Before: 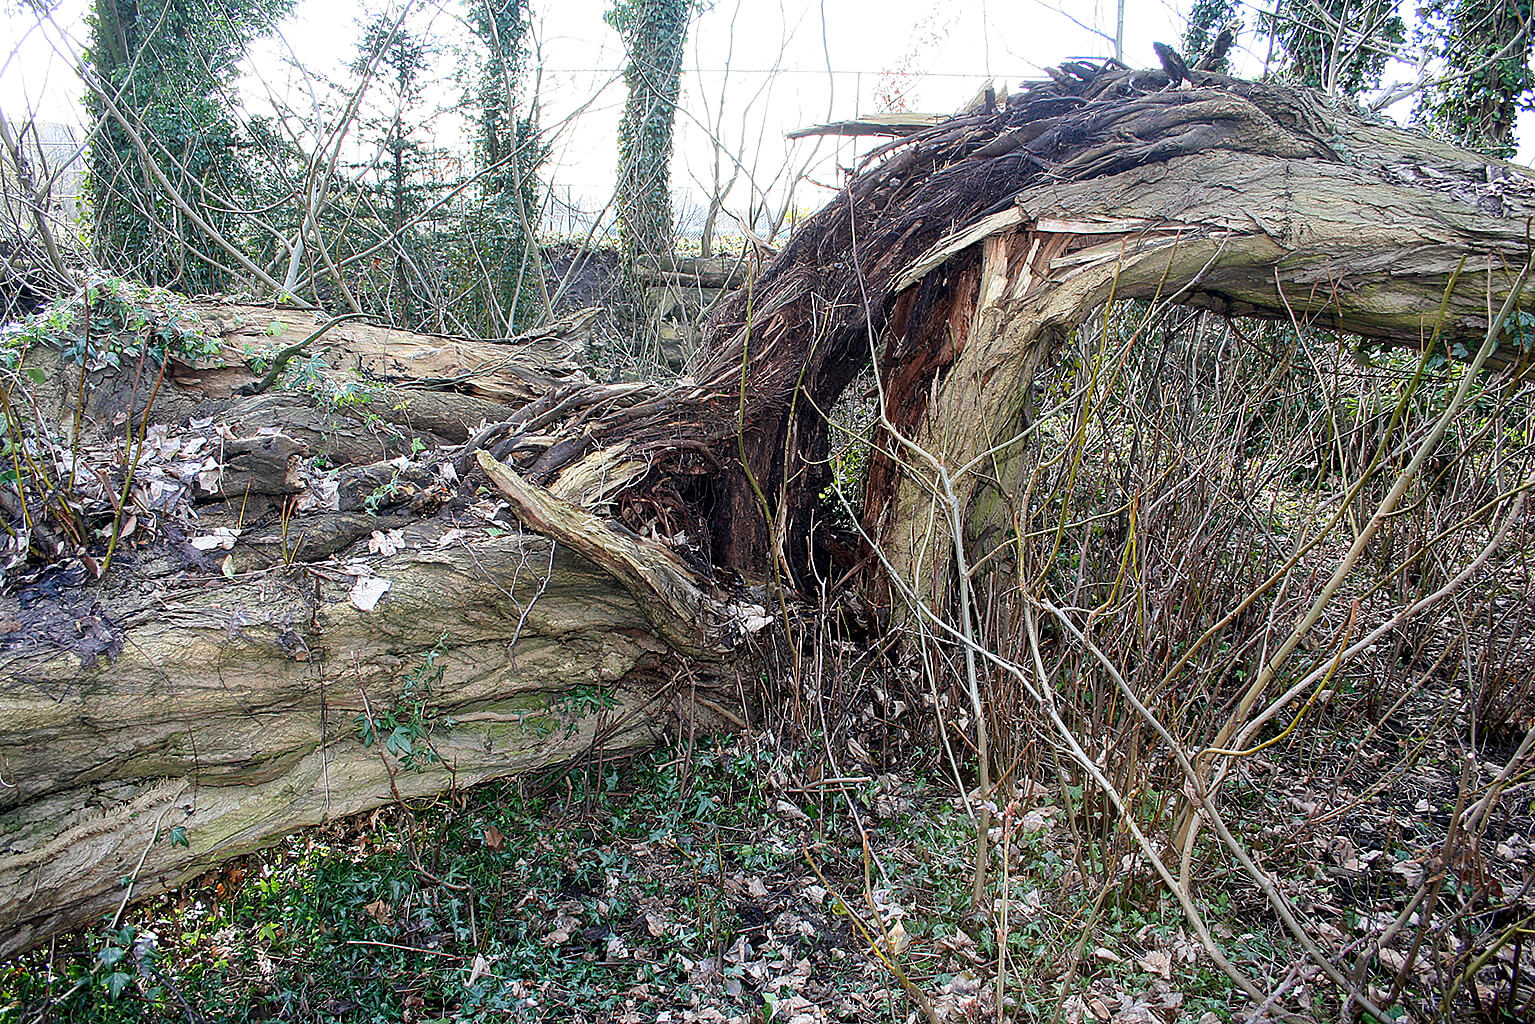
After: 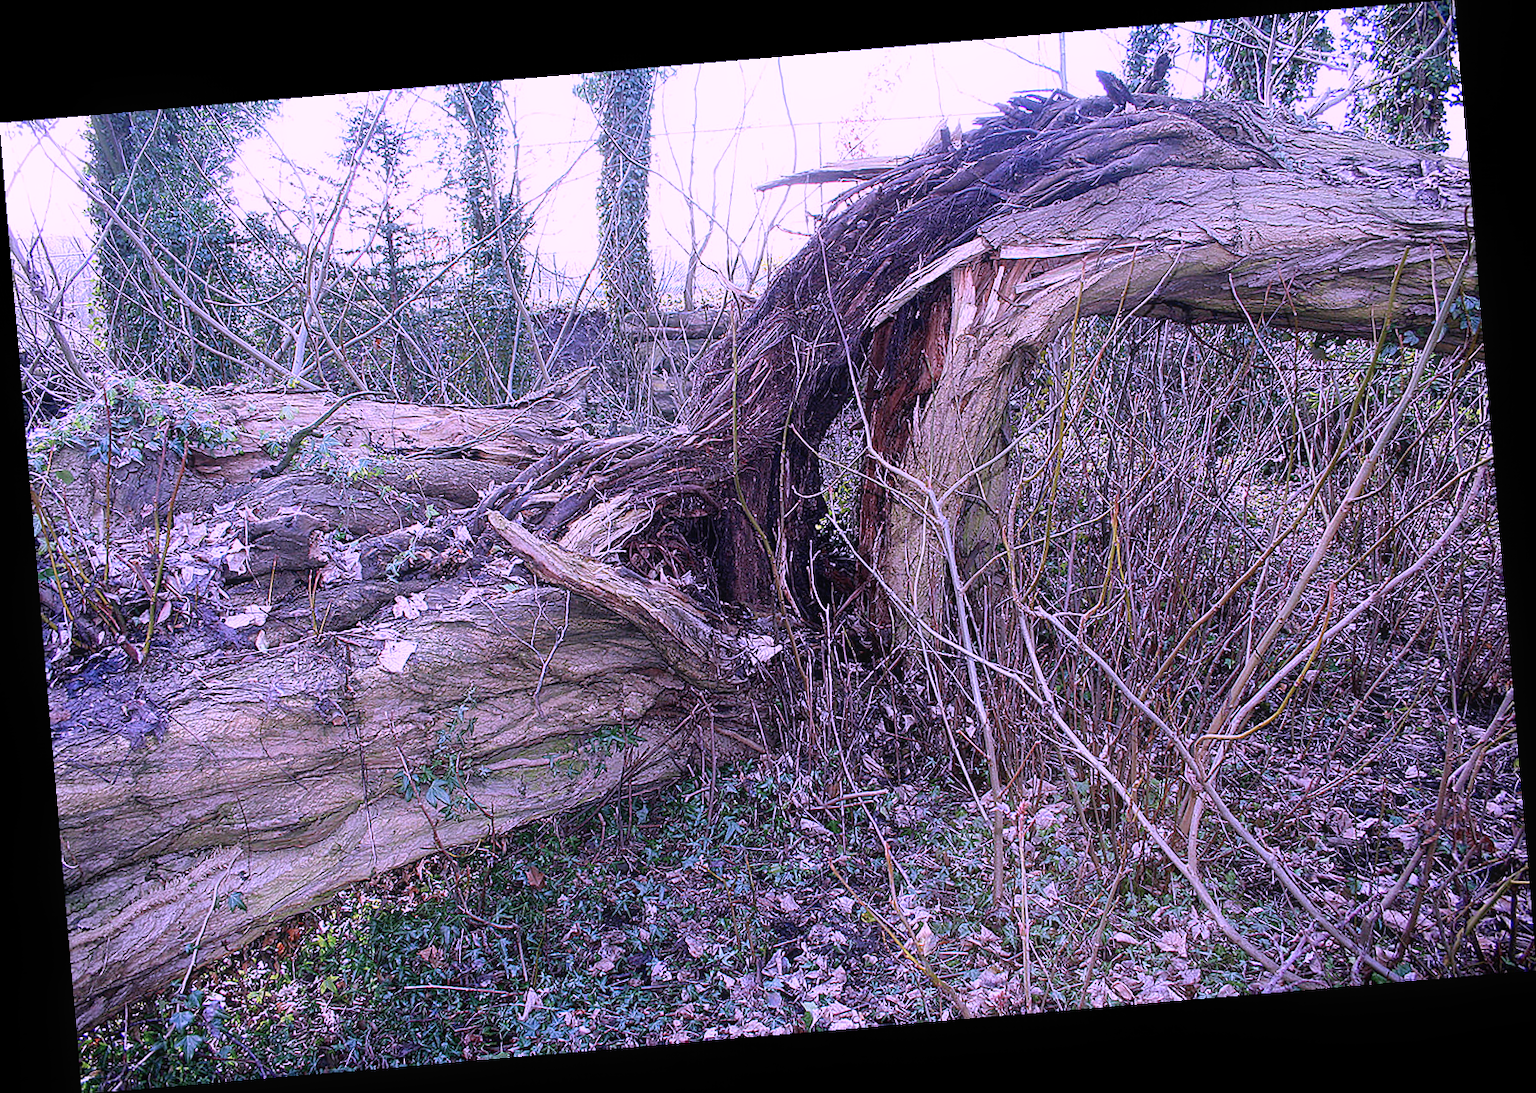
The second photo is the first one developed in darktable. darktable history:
contrast equalizer: y [[0.5, 0.488, 0.462, 0.461, 0.491, 0.5], [0.5 ×6], [0.5 ×6], [0 ×6], [0 ×6]]
rotate and perspective: rotation -4.86°, automatic cropping off
color calibration: output R [1.107, -0.012, -0.003, 0], output B [0, 0, 1.308, 0], illuminant custom, x 0.389, y 0.387, temperature 3838.64 K
